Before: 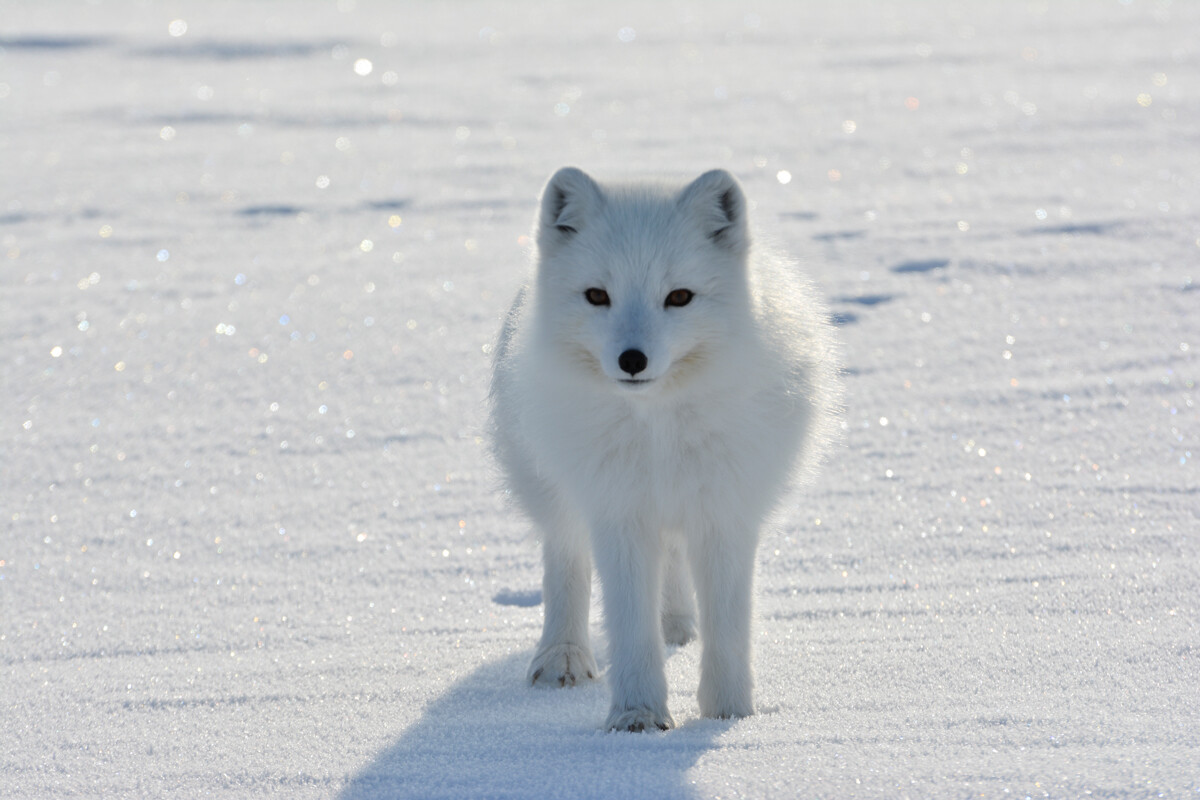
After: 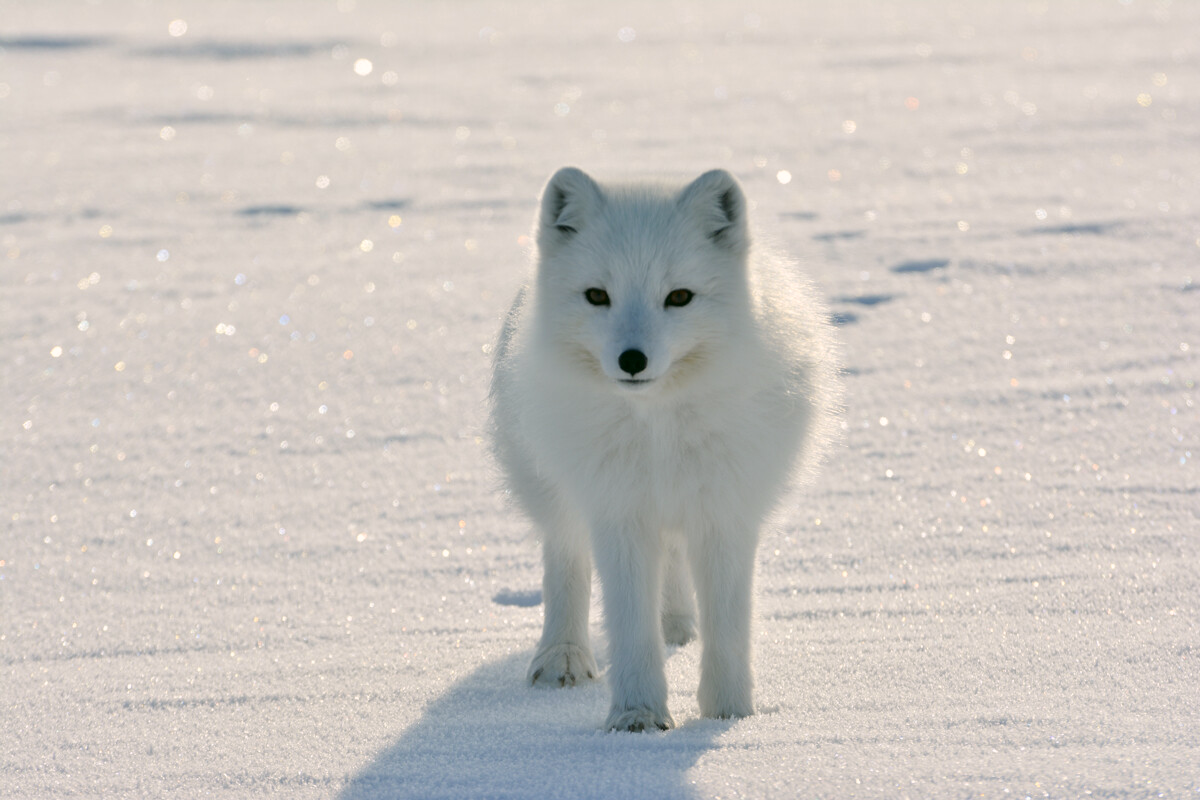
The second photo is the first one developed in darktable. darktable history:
color correction: highlights a* 4.27, highlights b* 4.94, shadows a* -7.68, shadows b* 5
